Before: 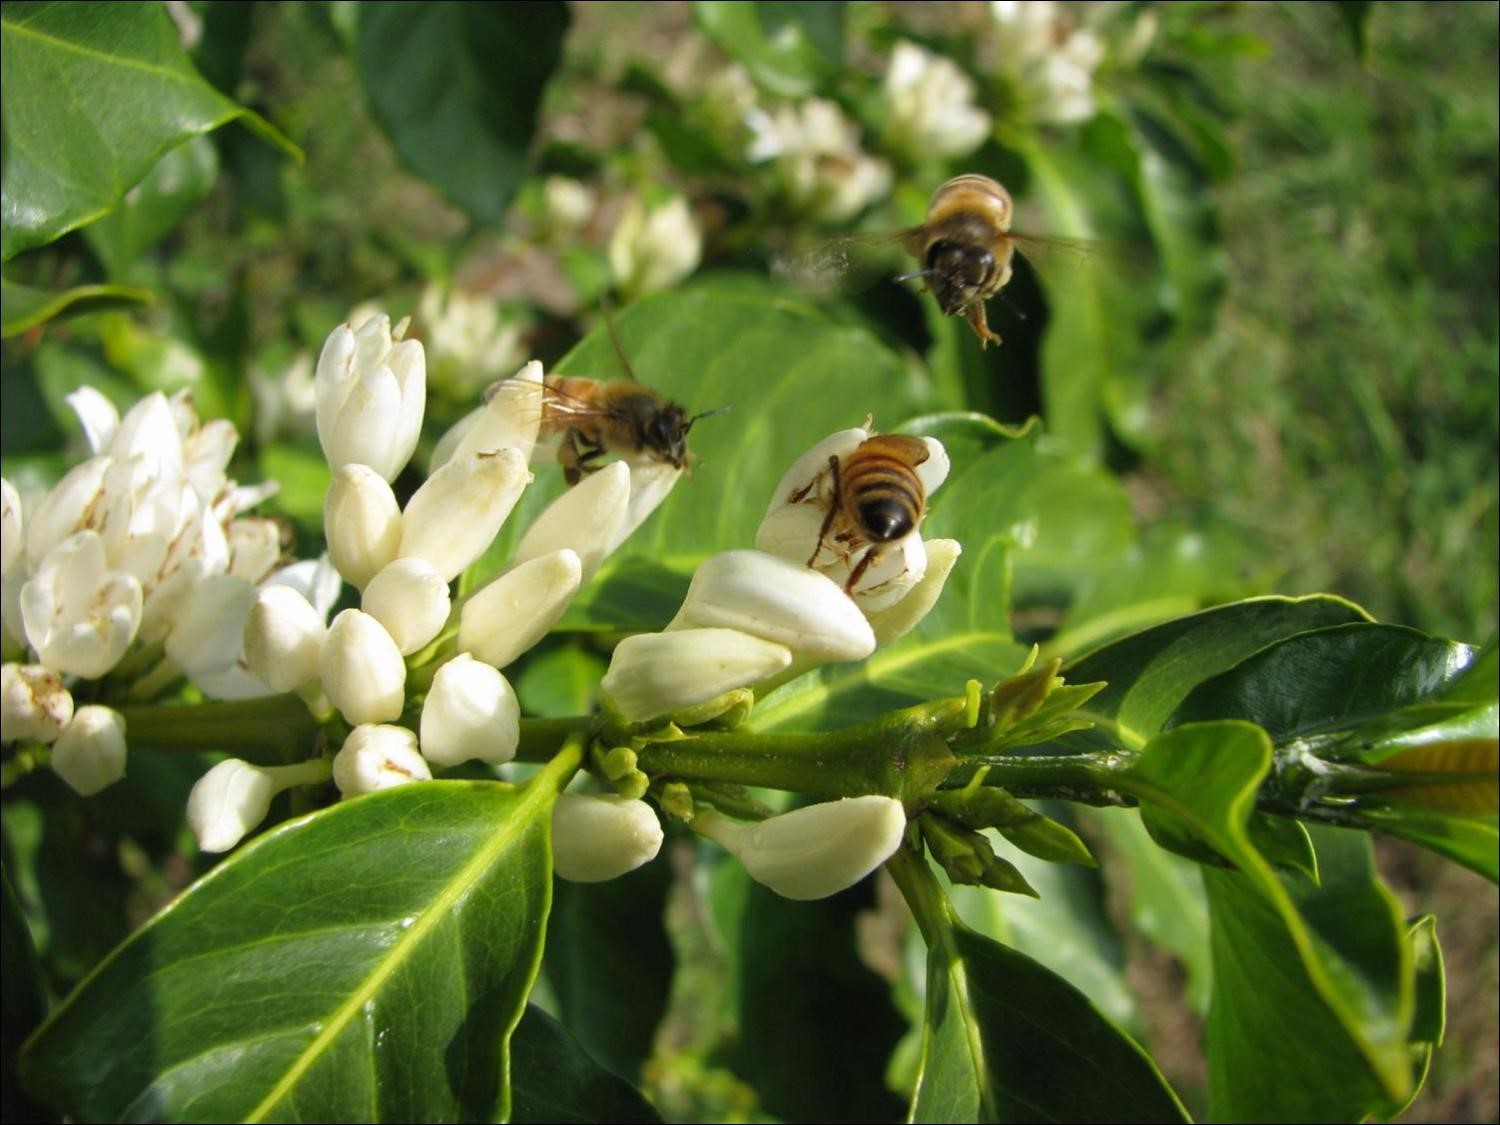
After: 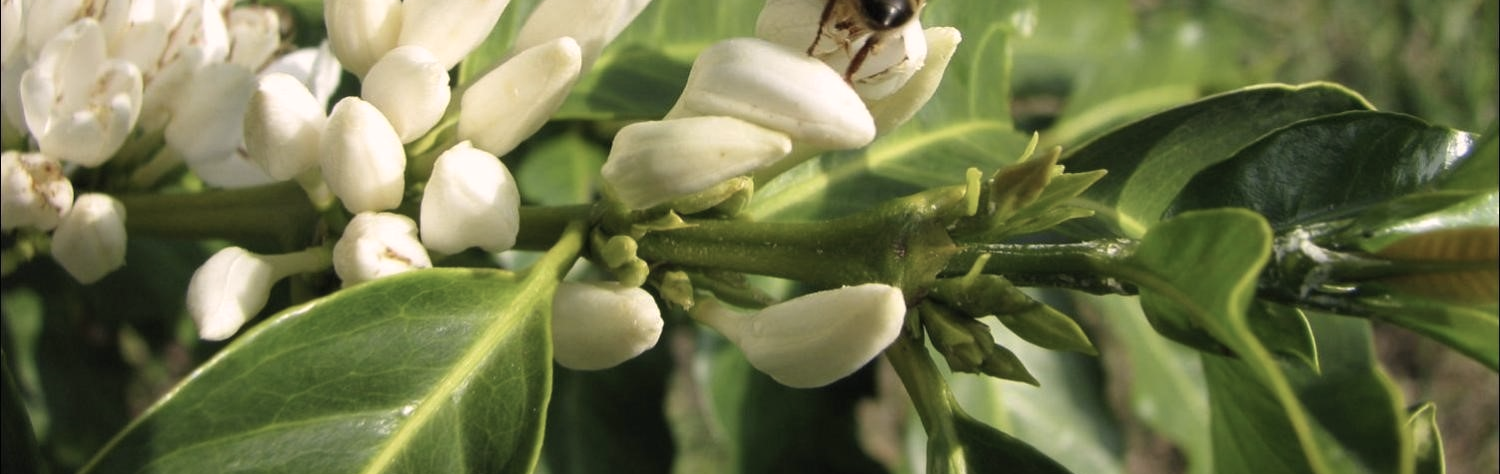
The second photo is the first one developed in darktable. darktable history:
crop: top 45.551%, bottom 12.262%
color correction: highlights a* 5.59, highlights b* 5.24, saturation 0.68
